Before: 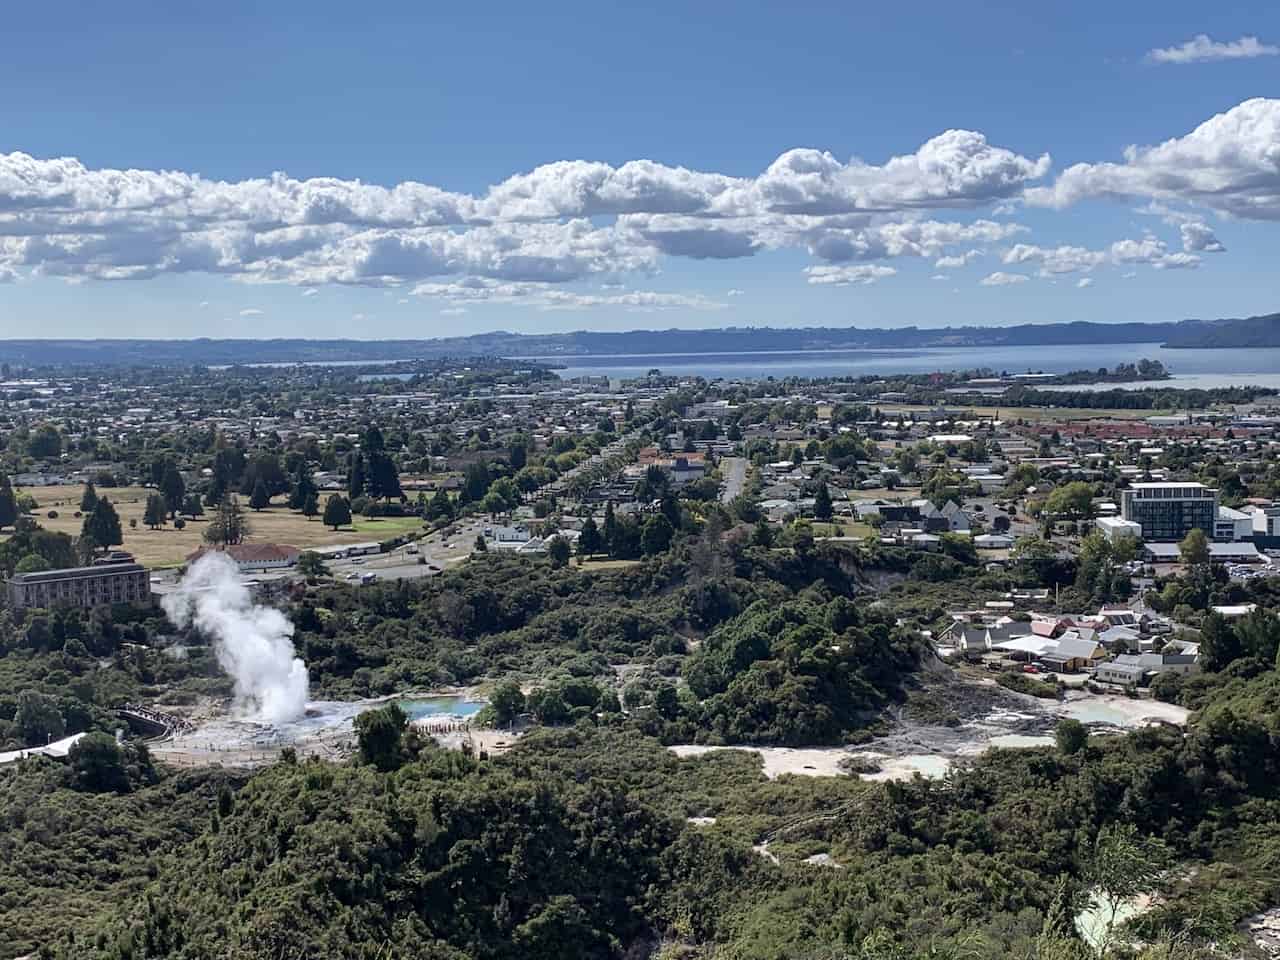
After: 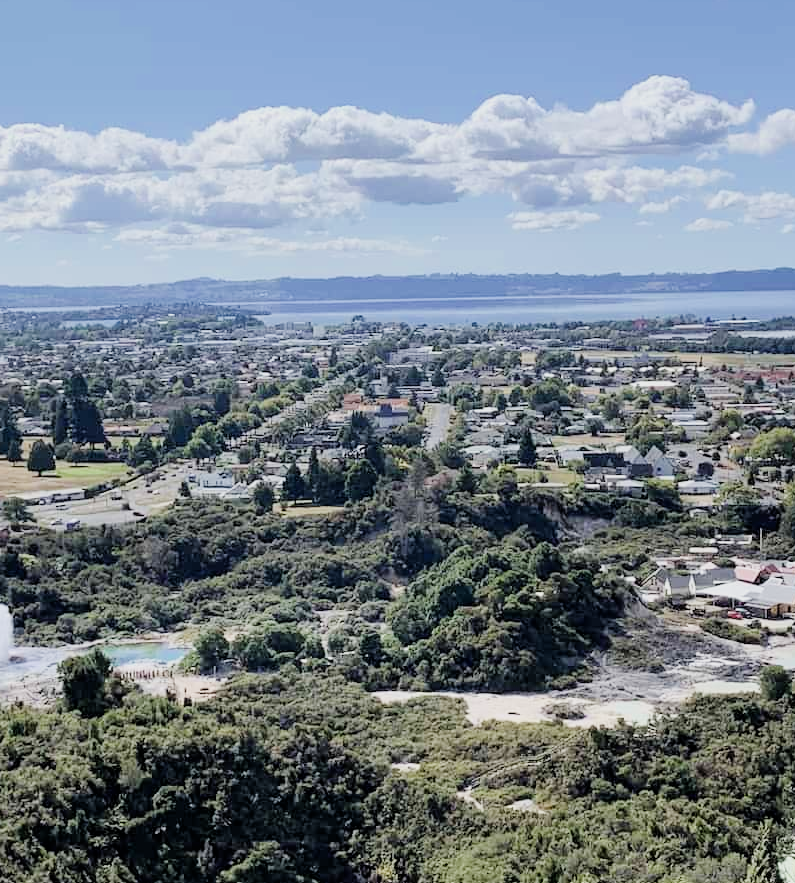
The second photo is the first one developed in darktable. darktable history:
crop and rotate: left 23.154%, top 5.646%, right 14.692%, bottom 2.342%
exposure: black level correction 0, exposure 1.098 EV, compensate exposure bias true, compensate highlight preservation false
filmic rgb: black relative exposure -6.95 EV, white relative exposure 5.68 EV, hardness 2.86, iterations of high-quality reconstruction 10
